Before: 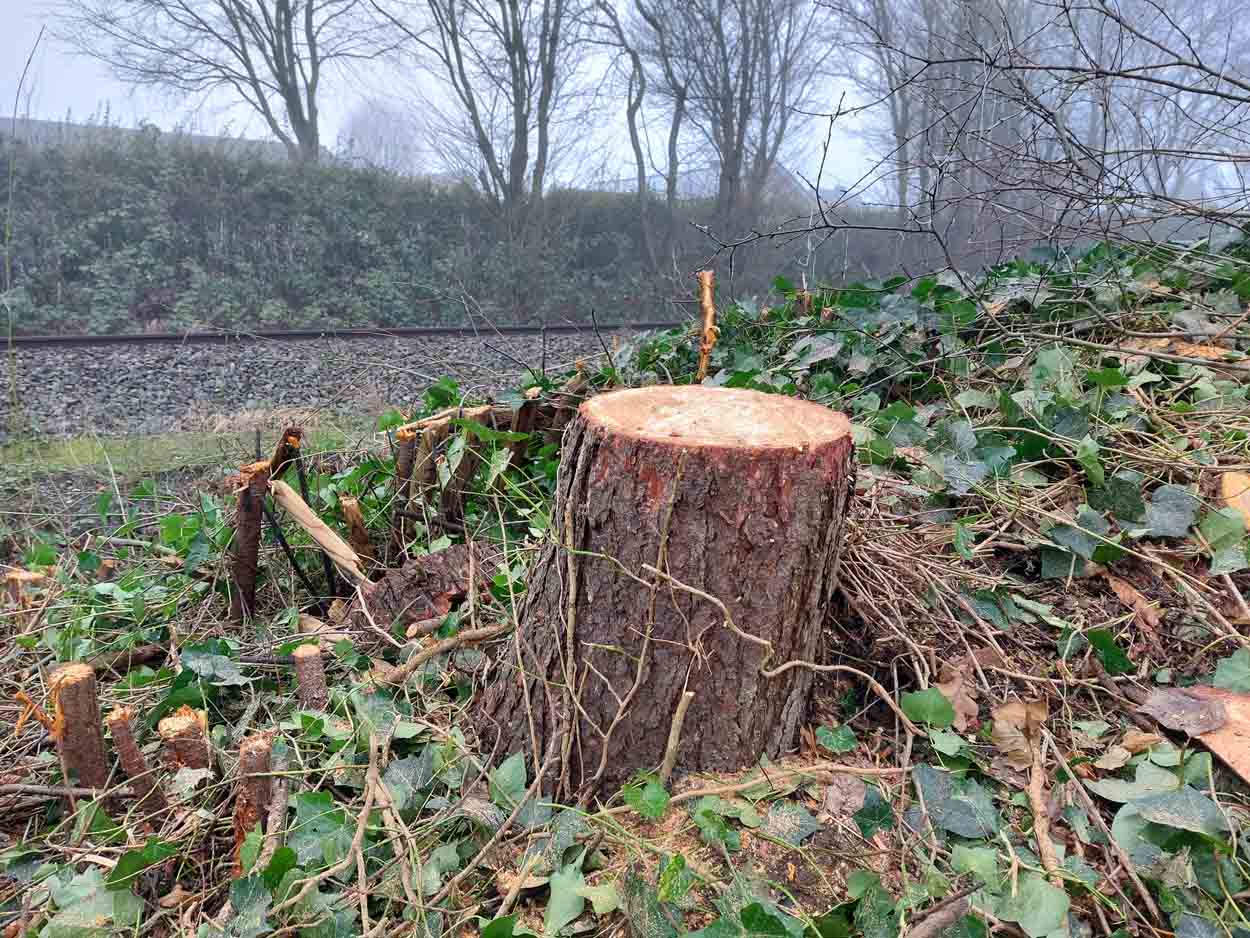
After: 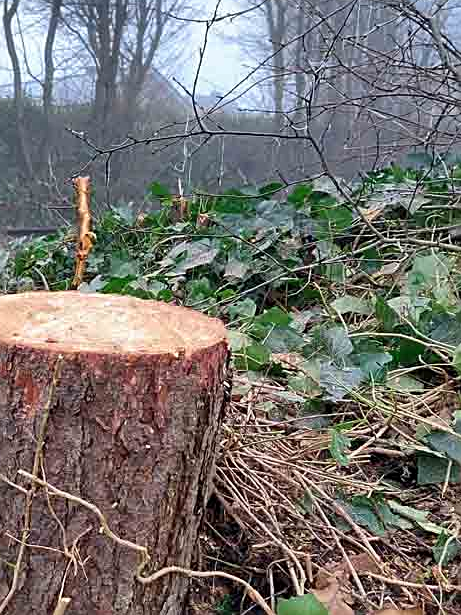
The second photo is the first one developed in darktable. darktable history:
shadows and highlights: low approximation 0.01, soften with gaussian
crop and rotate: left 49.936%, top 10.094%, right 13.136%, bottom 24.256%
sharpen: on, module defaults
